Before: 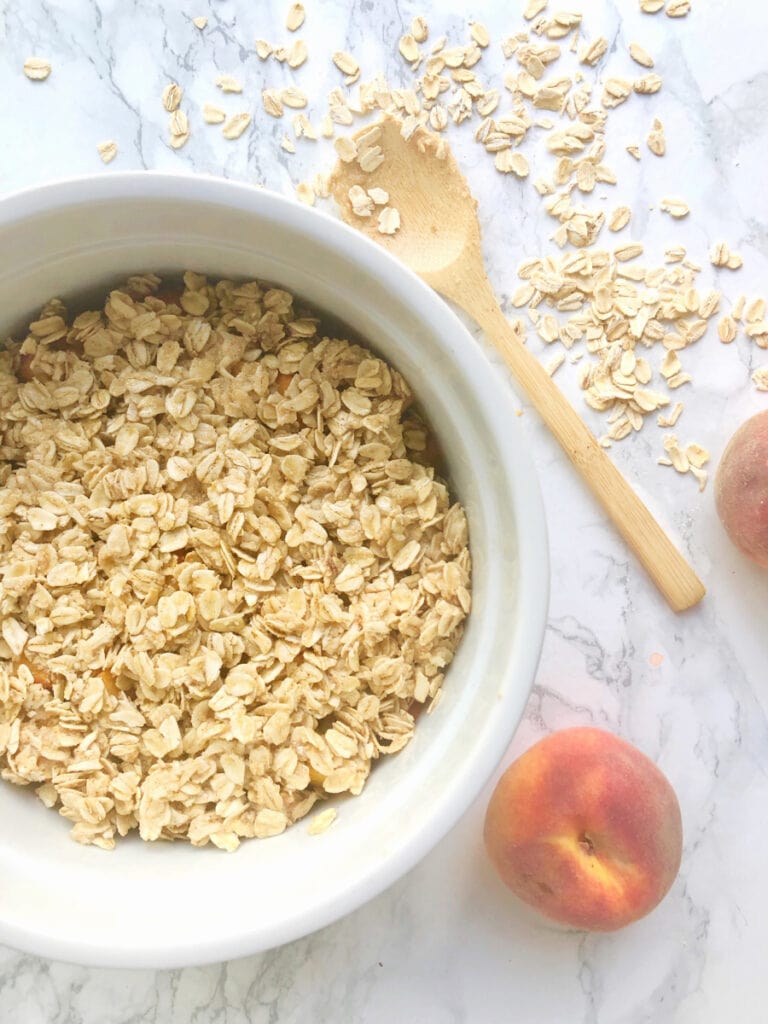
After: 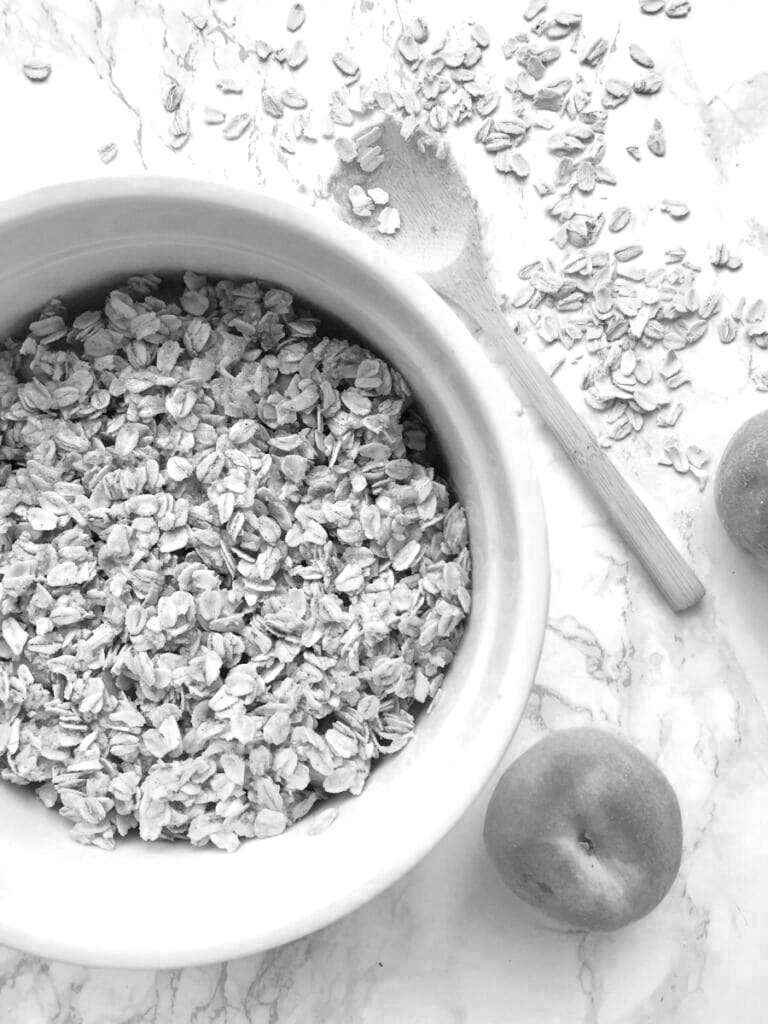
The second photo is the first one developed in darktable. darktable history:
contrast equalizer: y [[0.6 ×6], [0.55 ×6], [0 ×6], [0 ×6], [0 ×6]]
color zones: curves: ch0 [(0, 0.613) (0.01, 0.613) (0.245, 0.448) (0.498, 0.529) (0.642, 0.665) (0.879, 0.777) (0.99, 0.613)]; ch1 [(0, 0) (0.143, 0) (0.286, 0) (0.429, 0) (0.571, 0) (0.714, 0) (0.857, 0)]
